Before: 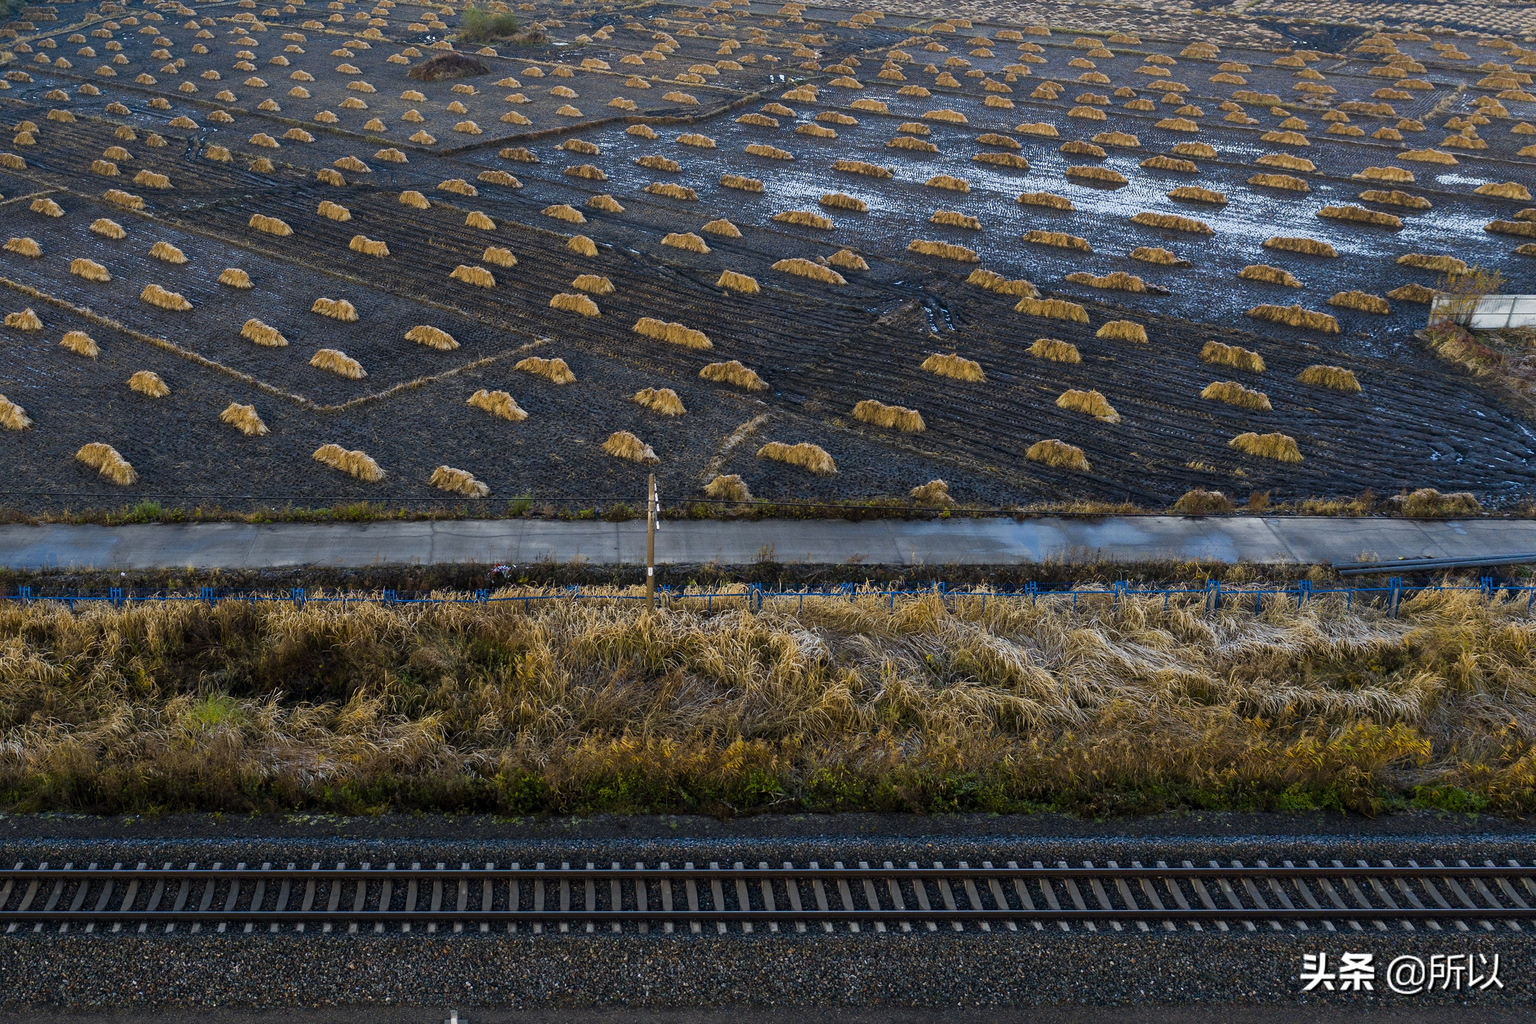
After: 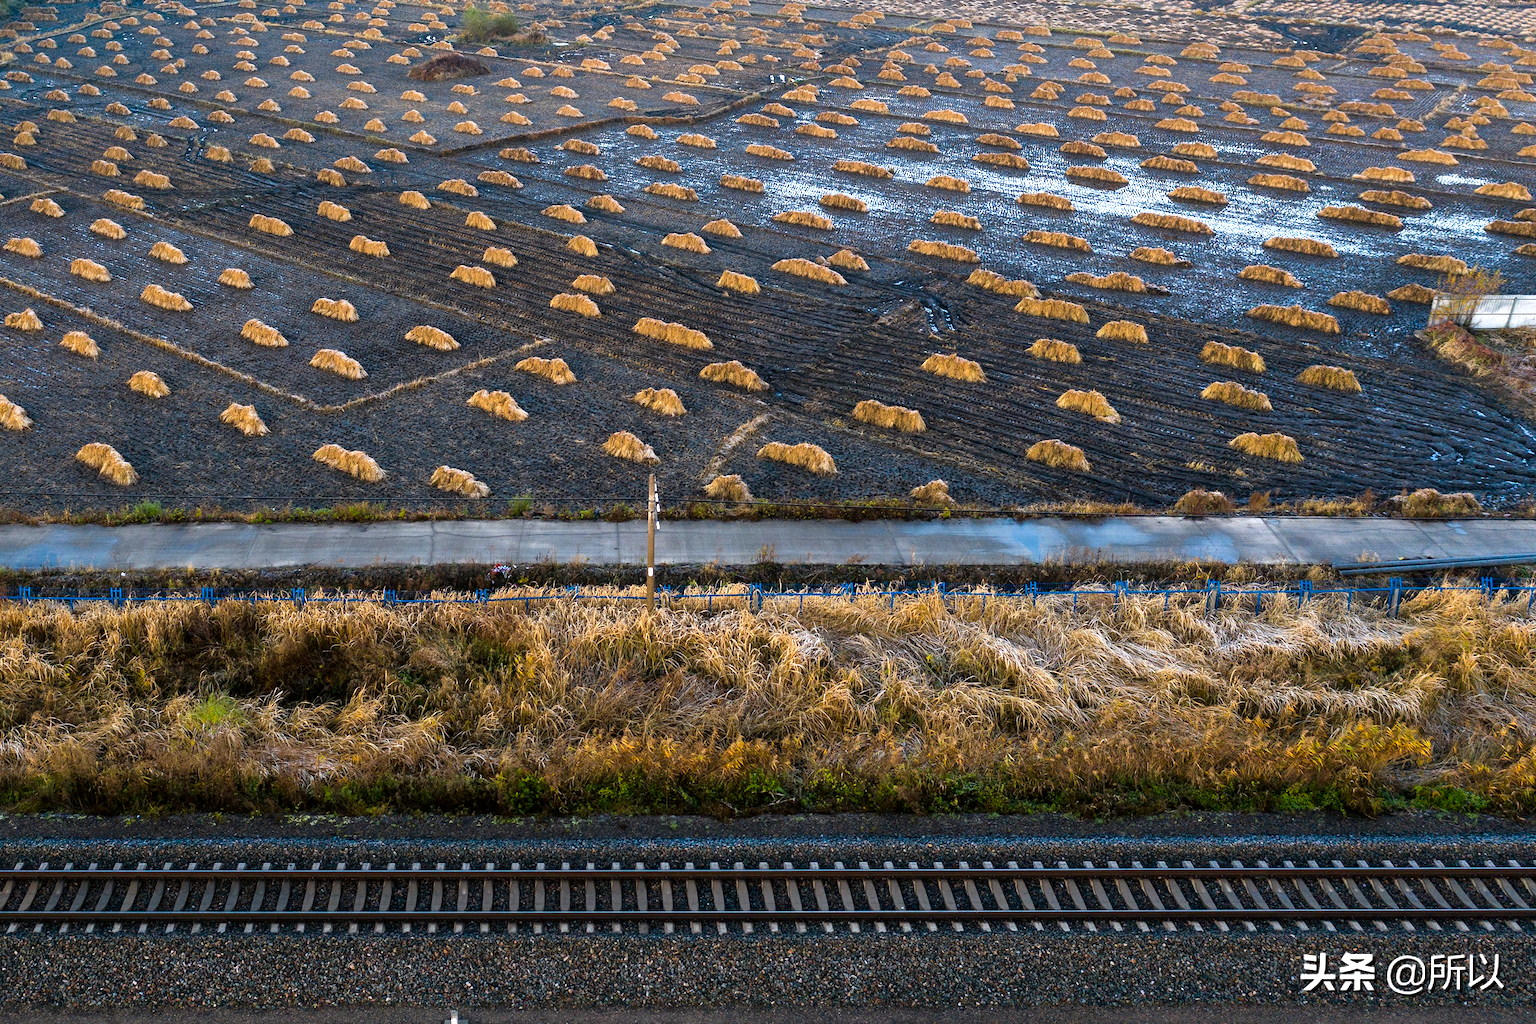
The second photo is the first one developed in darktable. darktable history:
color correction: highlights a* 3.12, highlights b* -1.55, shadows a* -0.101, shadows b* 2.52, saturation 0.98
white balance: emerald 1
exposure: black level correction 0, exposure 0.7 EV, compensate exposure bias true, compensate highlight preservation false
